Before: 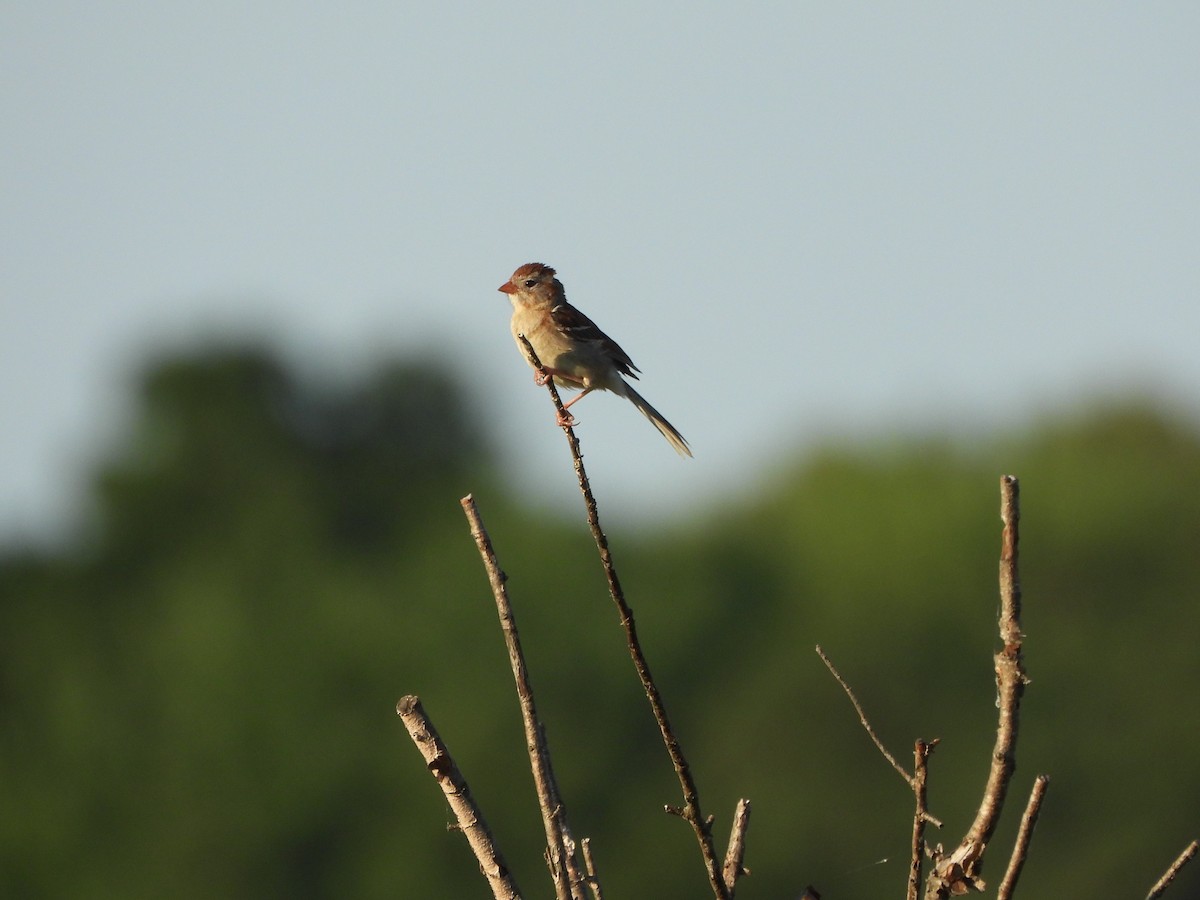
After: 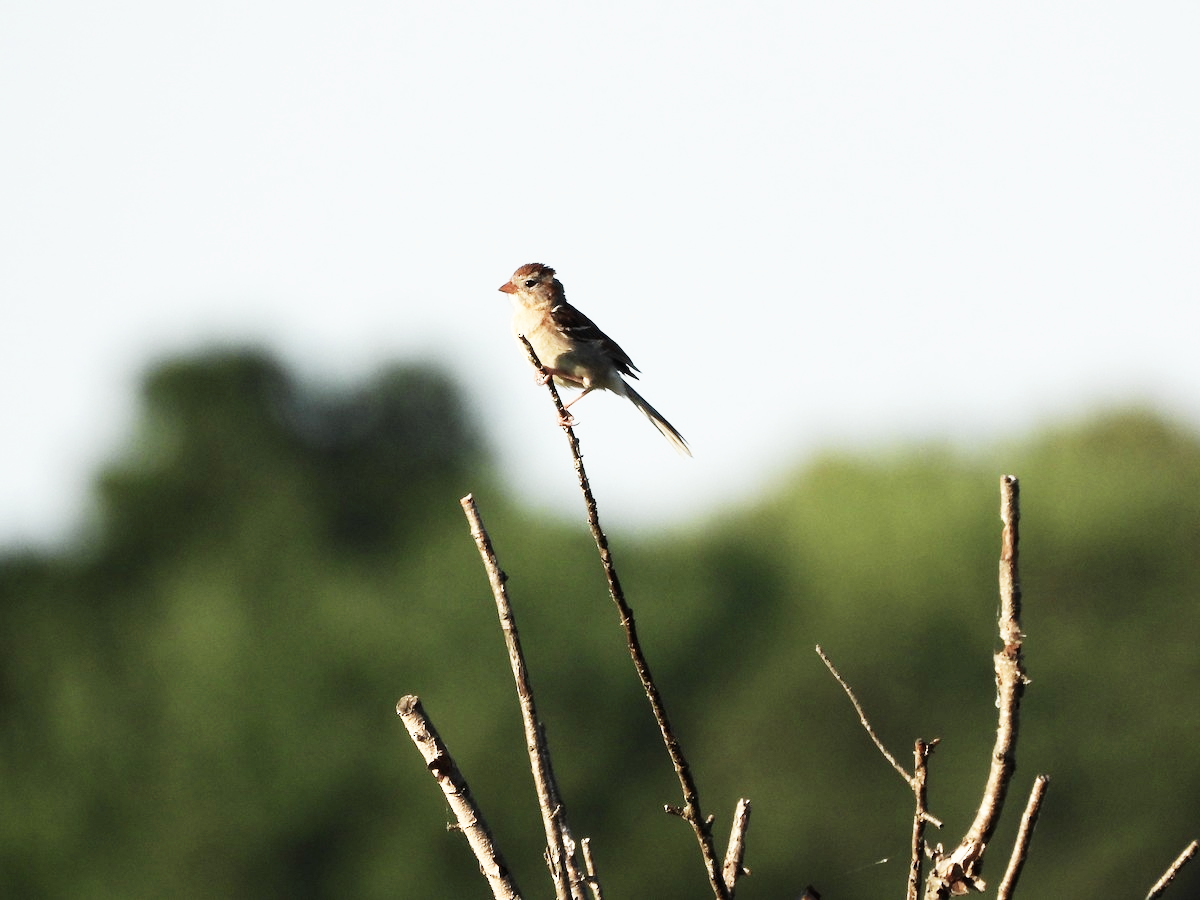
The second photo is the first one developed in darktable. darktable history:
contrast brightness saturation: contrast 0.097, saturation -0.373
base curve: curves: ch0 [(0, 0) (0.007, 0.004) (0.027, 0.03) (0.046, 0.07) (0.207, 0.54) (0.442, 0.872) (0.673, 0.972) (1, 1)], preserve colors none
